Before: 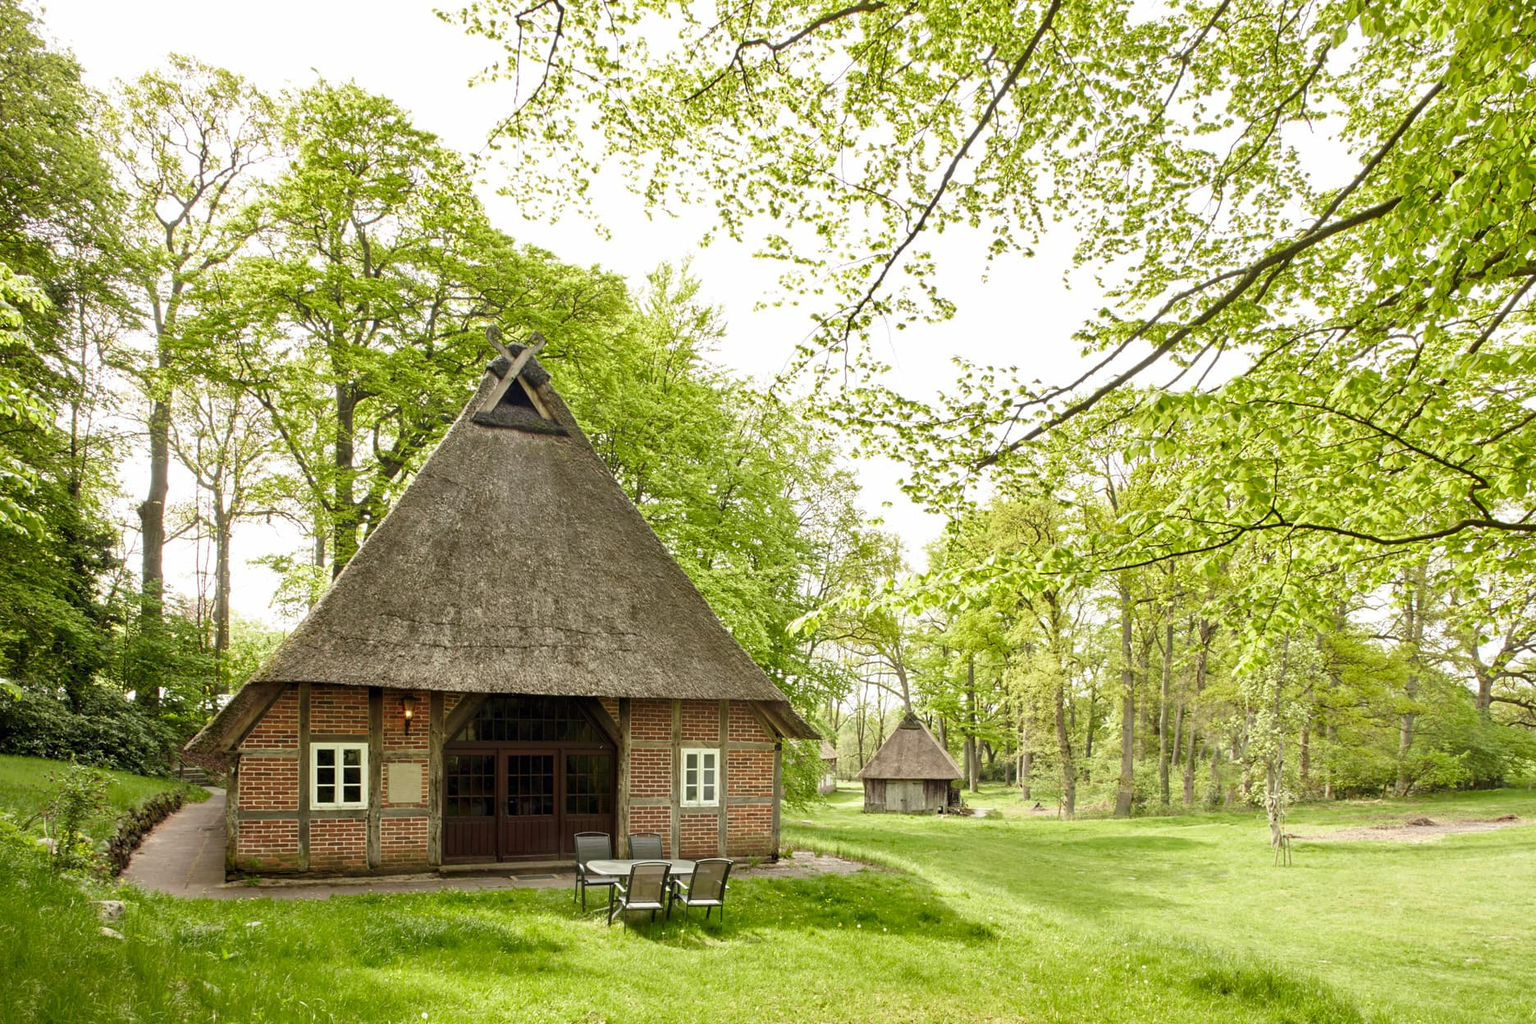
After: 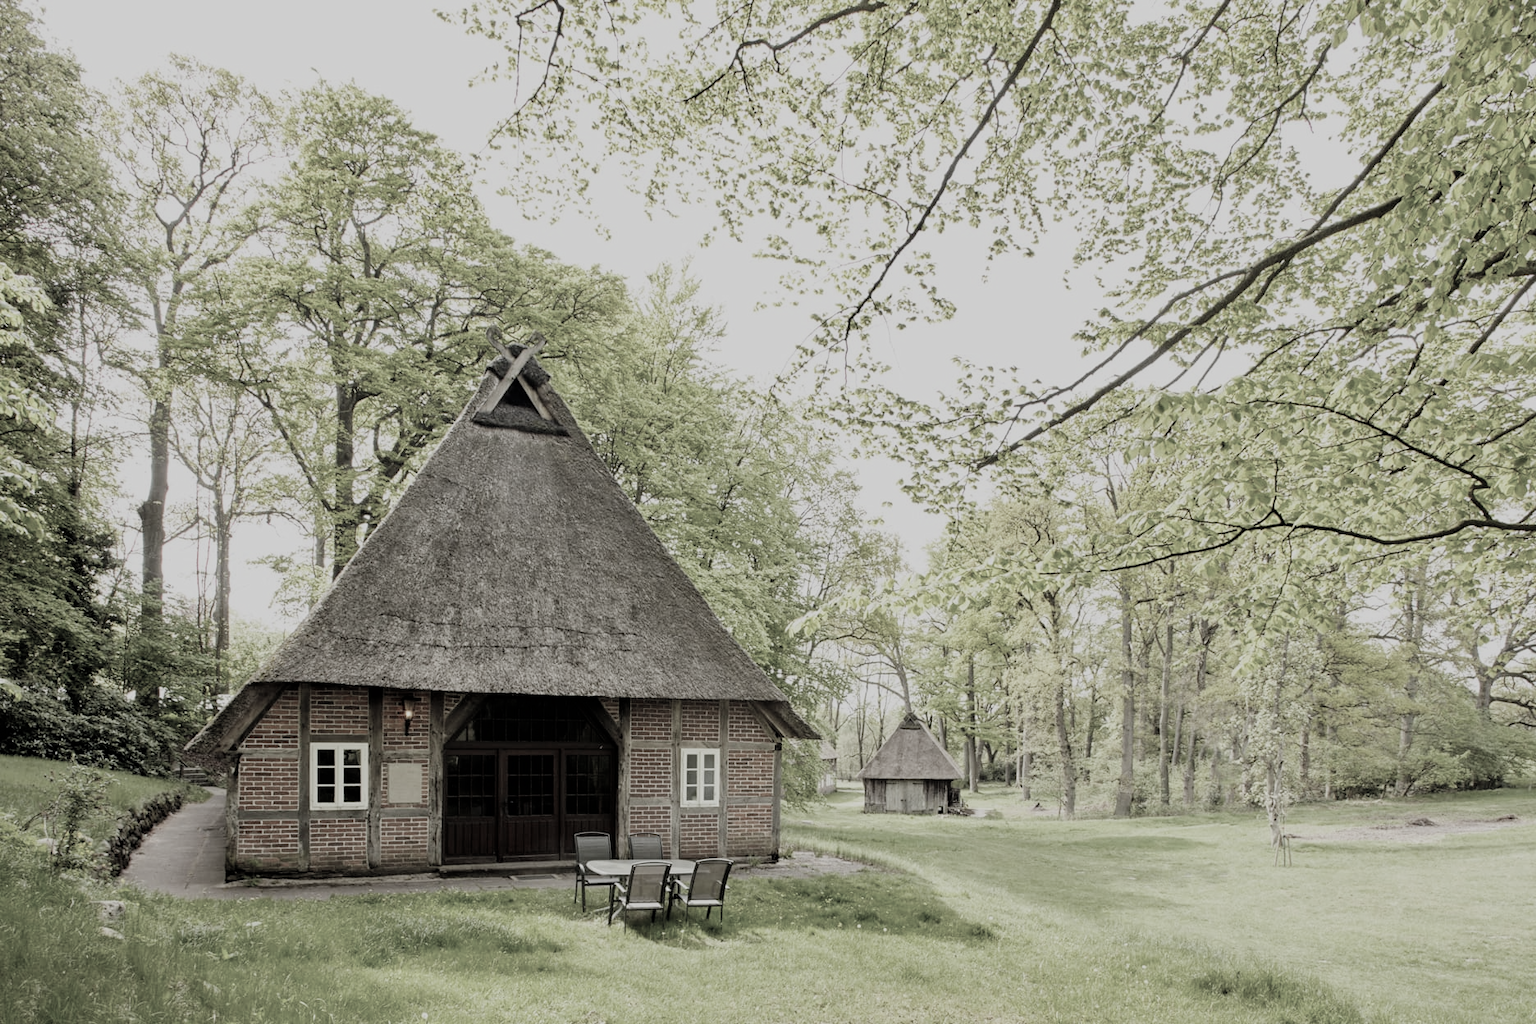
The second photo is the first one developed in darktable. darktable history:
filmic rgb: black relative exposure -7.1 EV, white relative exposure 5.38 EV, hardness 3.03
color zones: curves: ch1 [(0, 0.34) (0.143, 0.164) (0.286, 0.152) (0.429, 0.176) (0.571, 0.173) (0.714, 0.188) (0.857, 0.199) (1, 0.34)]
